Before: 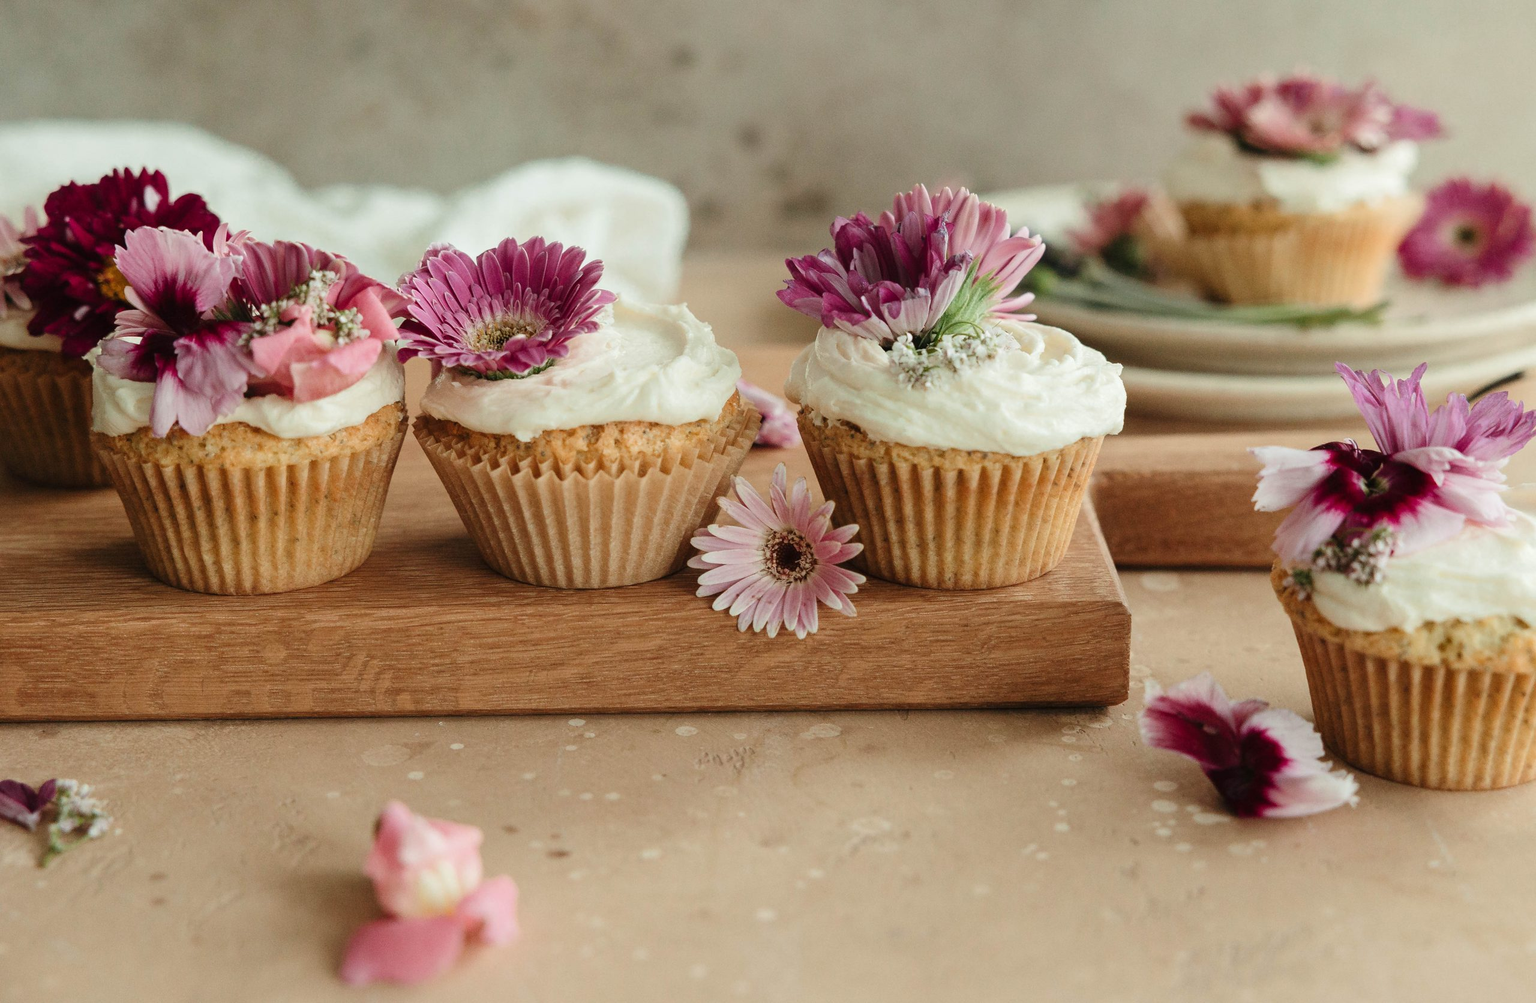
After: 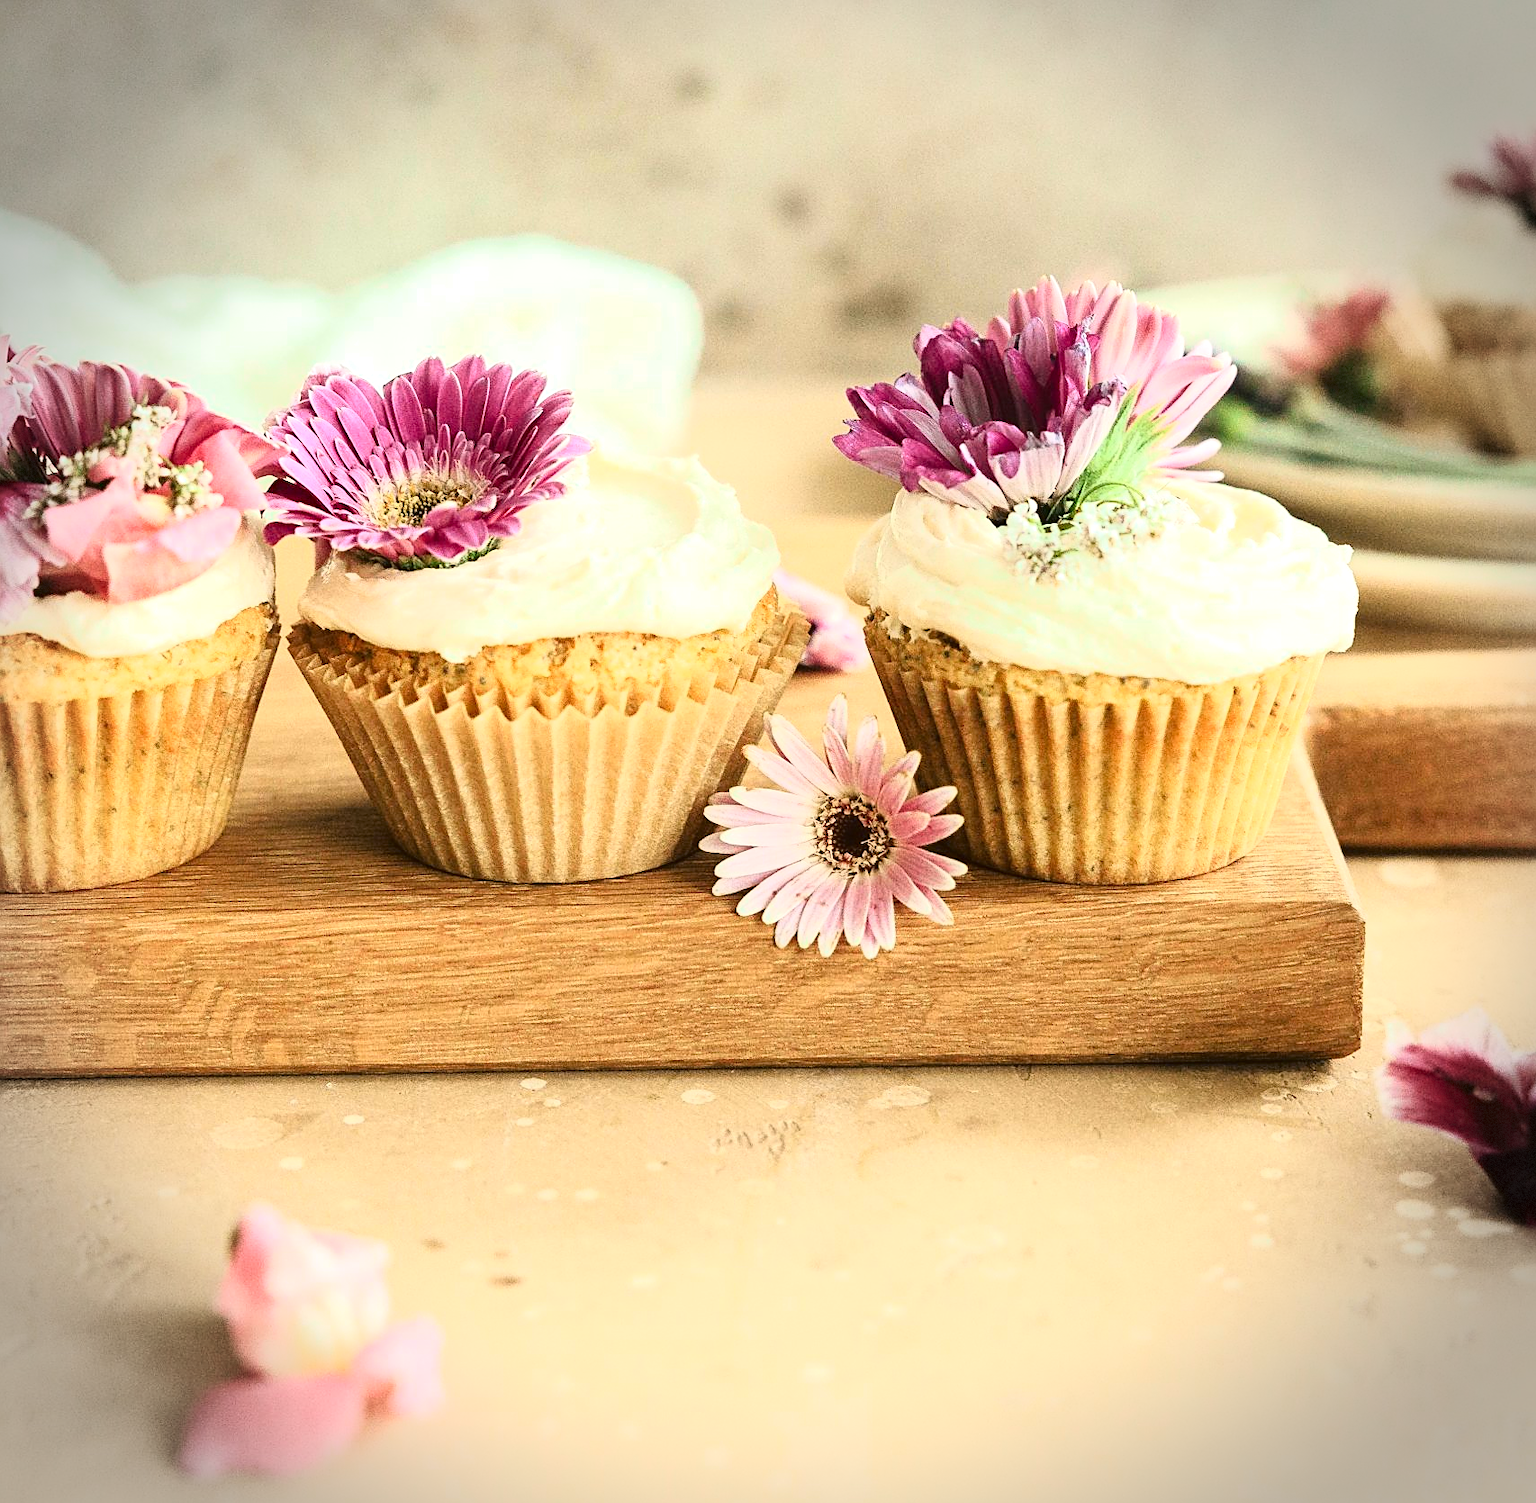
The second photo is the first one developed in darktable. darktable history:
vignetting: fall-off radius 46.11%, dithering 8-bit output
exposure: black level correction 0, exposure 0.843 EV, compensate highlight preservation false
tone curve: curves: ch0 [(0, 0.023) (0.113, 0.084) (0.285, 0.301) (0.673, 0.796) (0.845, 0.932) (0.994, 0.971)]; ch1 [(0, 0) (0.456, 0.437) (0.498, 0.5) (0.57, 0.559) (0.631, 0.639) (1, 1)]; ch2 [(0, 0) (0.417, 0.44) (0.46, 0.453) (0.502, 0.507) (0.55, 0.57) (0.67, 0.712) (1, 1)], color space Lab, independent channels, preserve colors none
crop and rotate: left 14.439%, right 18.914%
sharpen: on, module defaults
